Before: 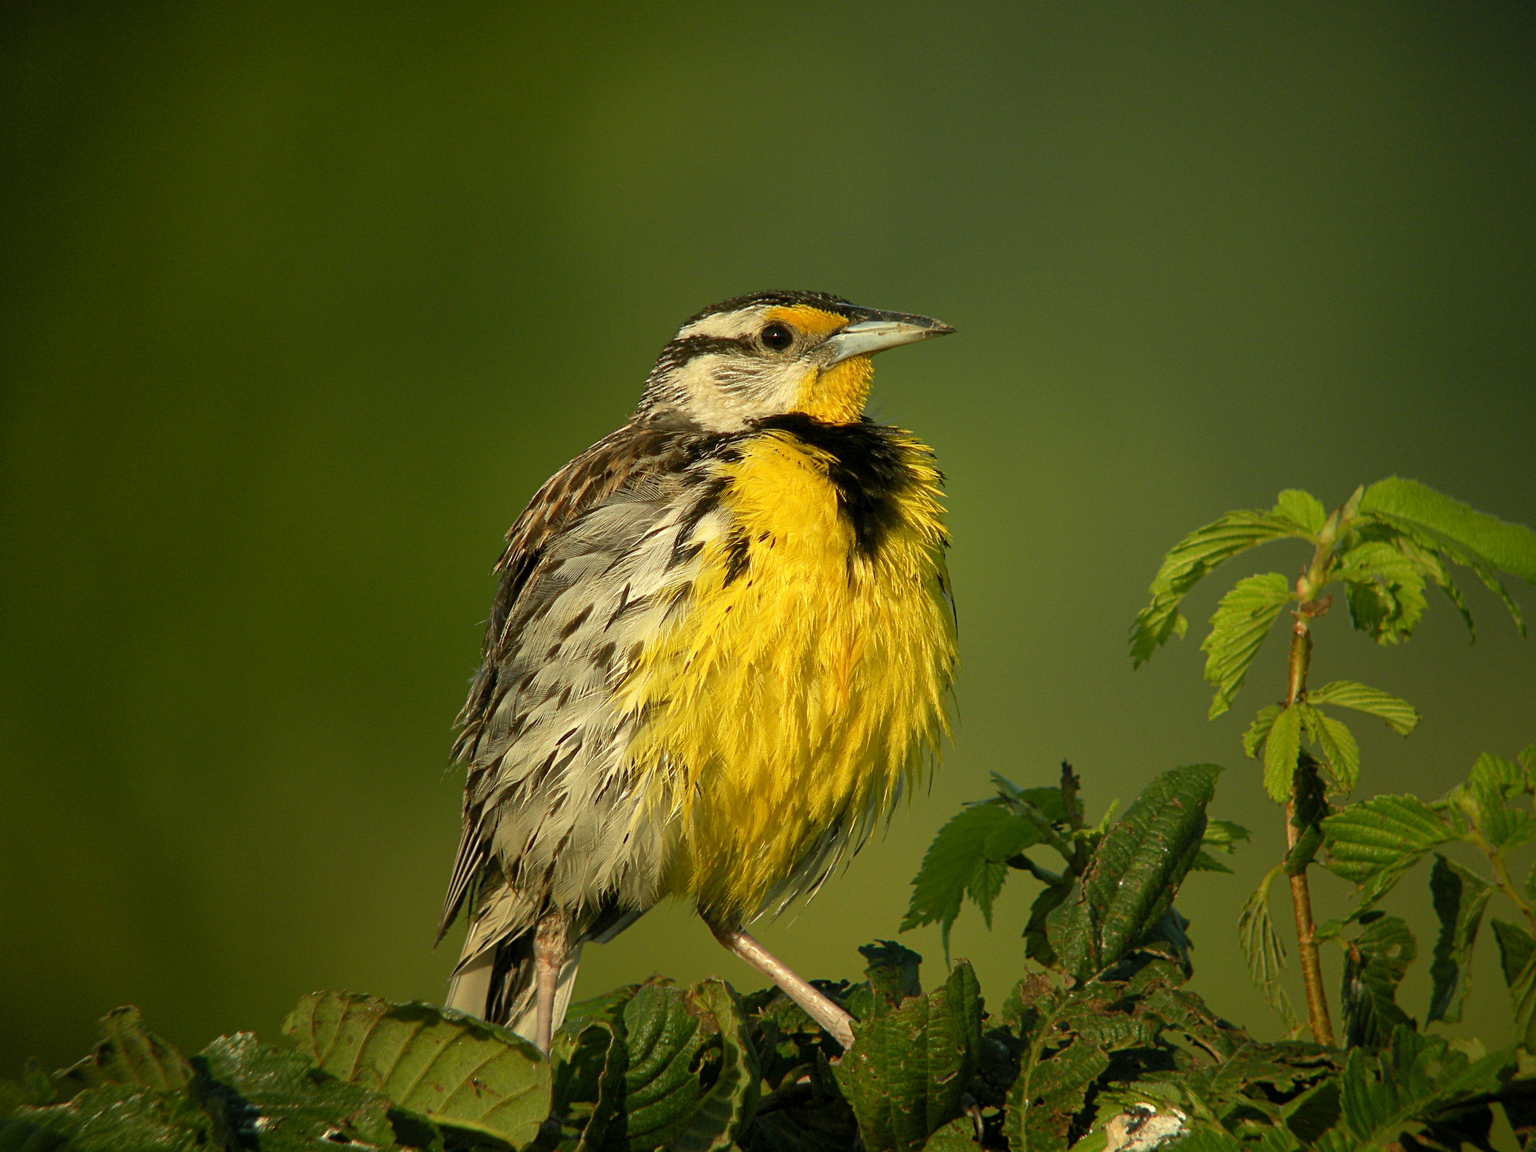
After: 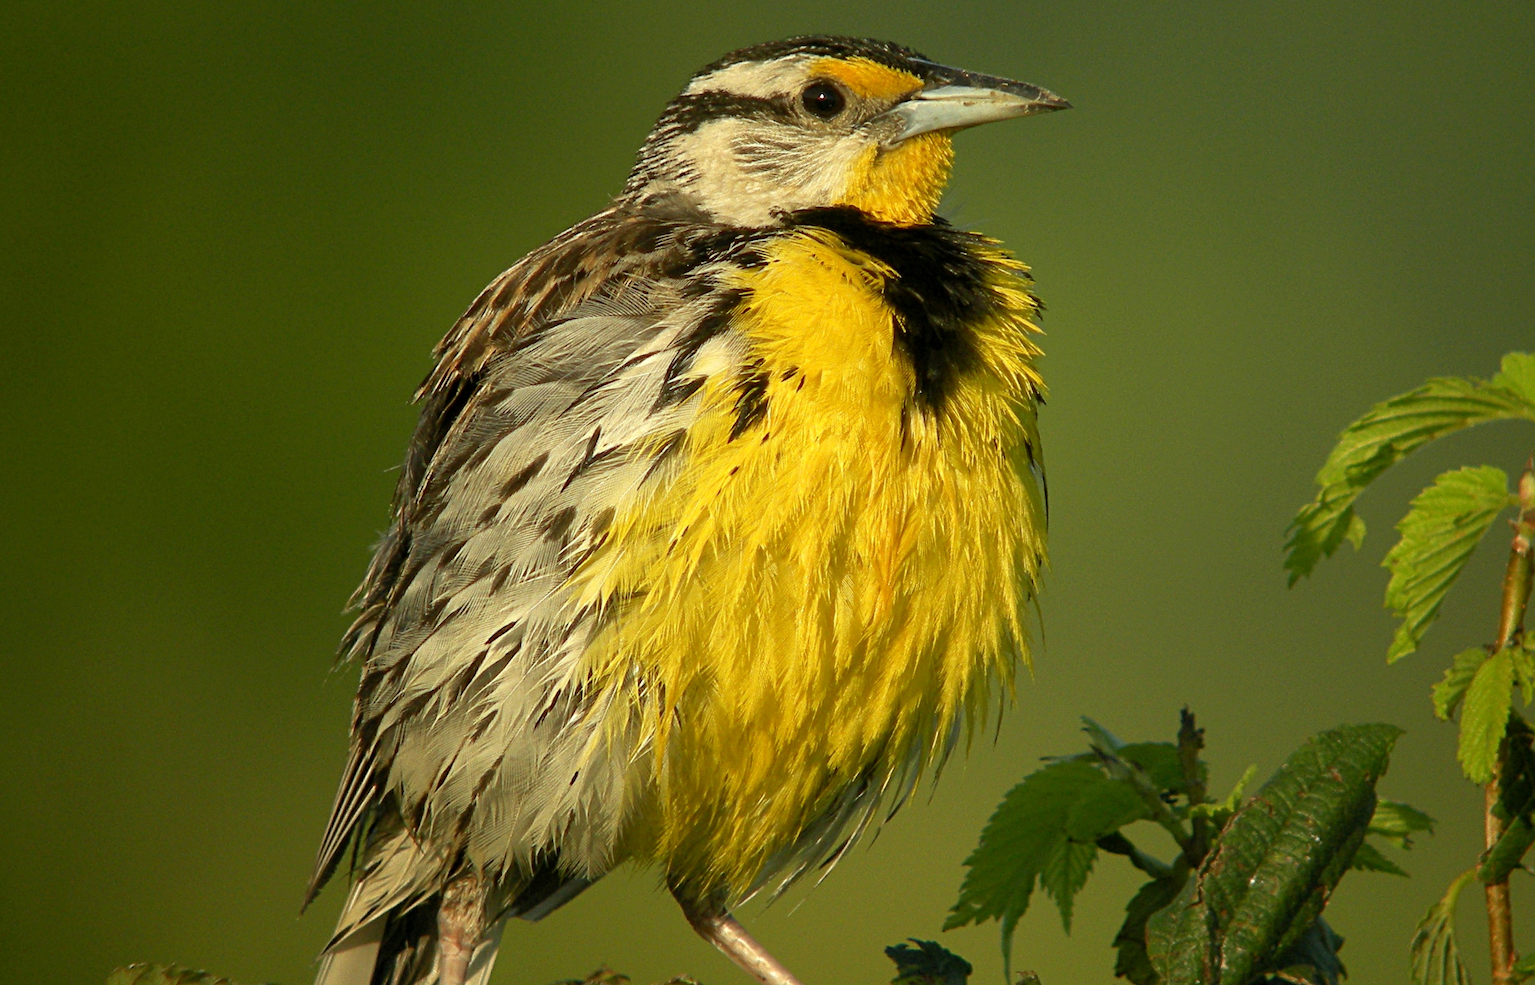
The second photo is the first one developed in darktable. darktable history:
crop and rotate: angle -3.44°, left 9.771%, top 21.015%, right 12.128%, bottom 12.138%
